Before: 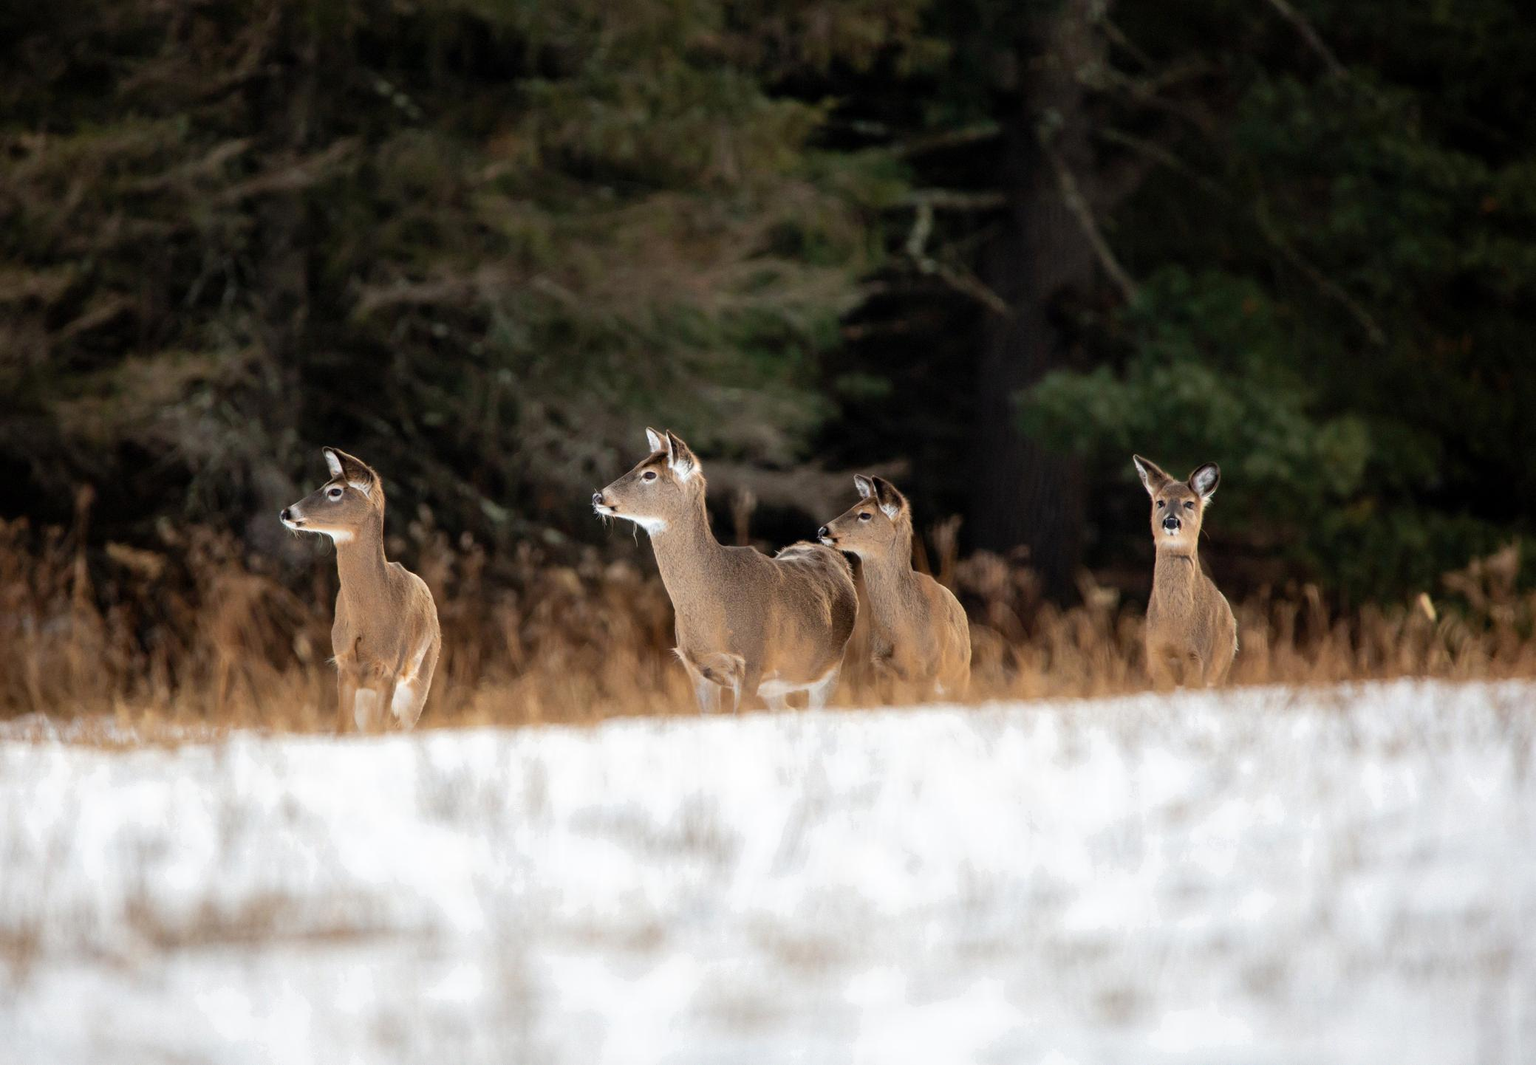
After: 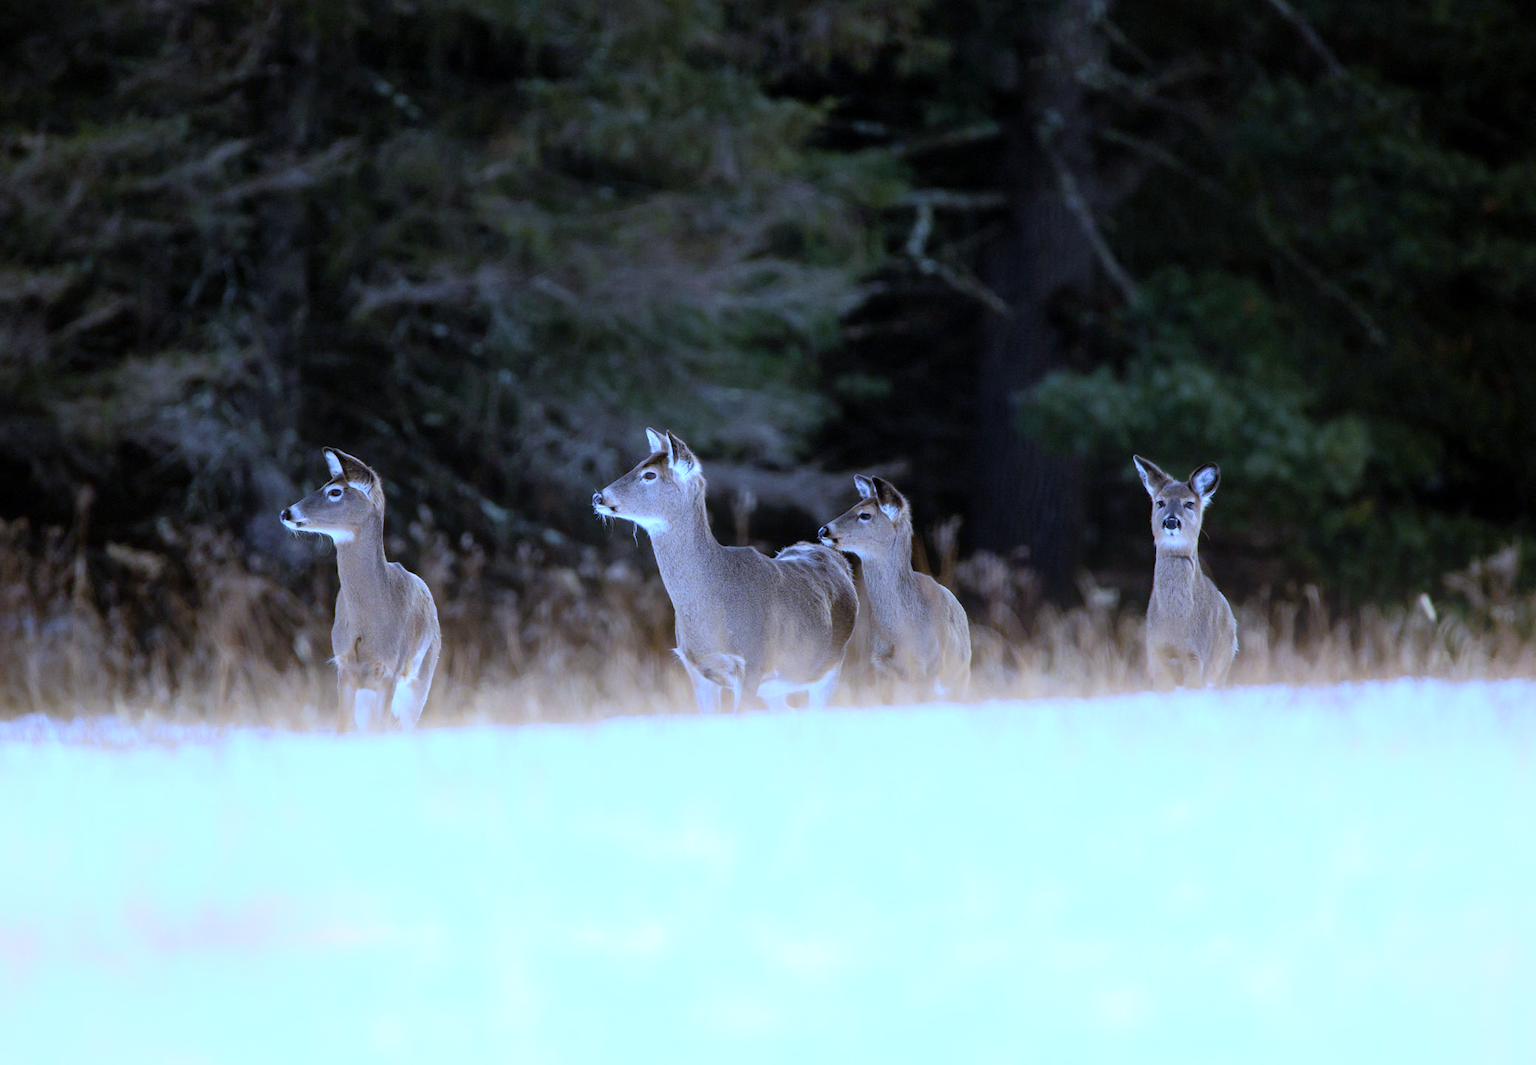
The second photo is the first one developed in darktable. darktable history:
white balance: red 0.766, blue 1.537
bloom: threshold 82.5%, strength 16.25%
